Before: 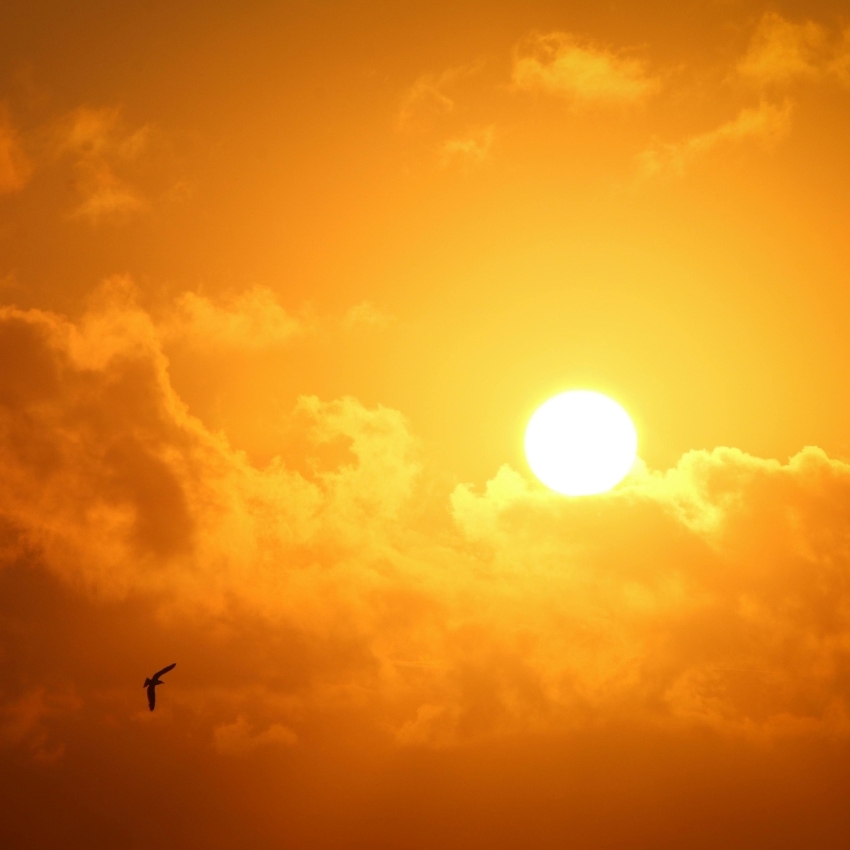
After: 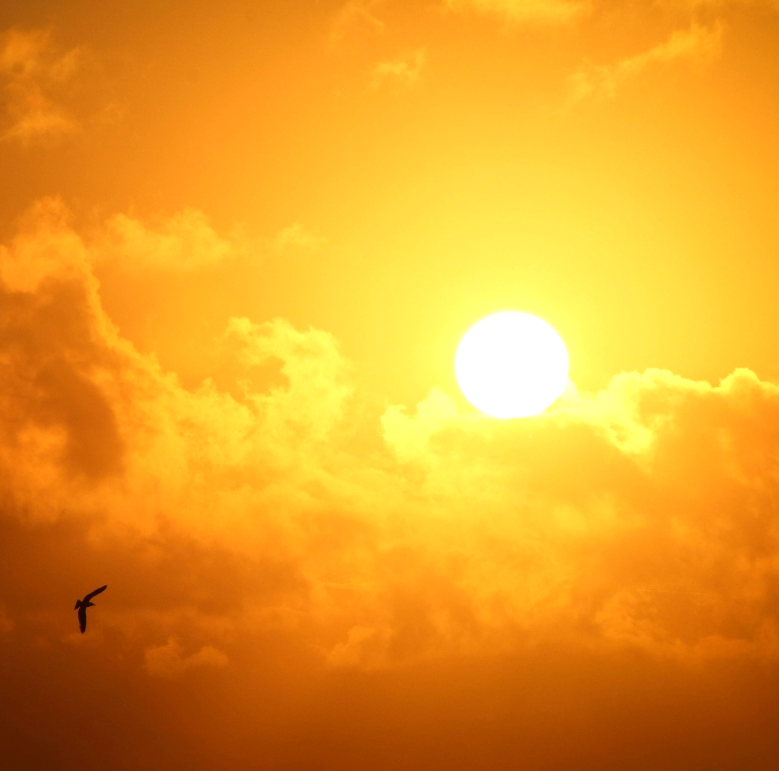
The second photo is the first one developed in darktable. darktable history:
white balance: red 0.974, blue 1.044
crop and rotate: left 8.262%, top 9.226%
tone equalizer: -8 EV -0.417 EV, -7 EV -0.389 EV, -6 EV -0.333 EV, -5 EV -0.222 EV, -3 EV 0.222 EV, -2 EV 0.333 EV, -1 EV 0.389 EV, +0 EV 0.417 EV, edges refinement/feathering 500, mask exposure compensation -1.57 EV, preserve details no
